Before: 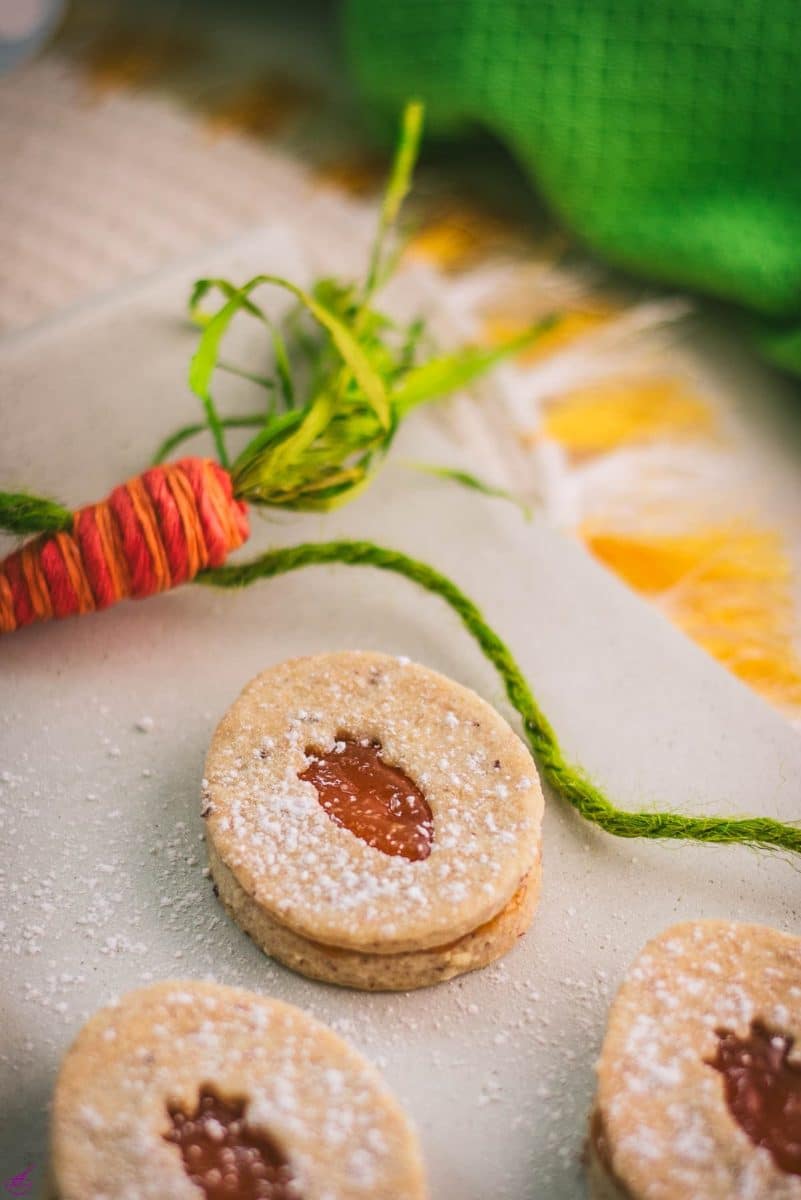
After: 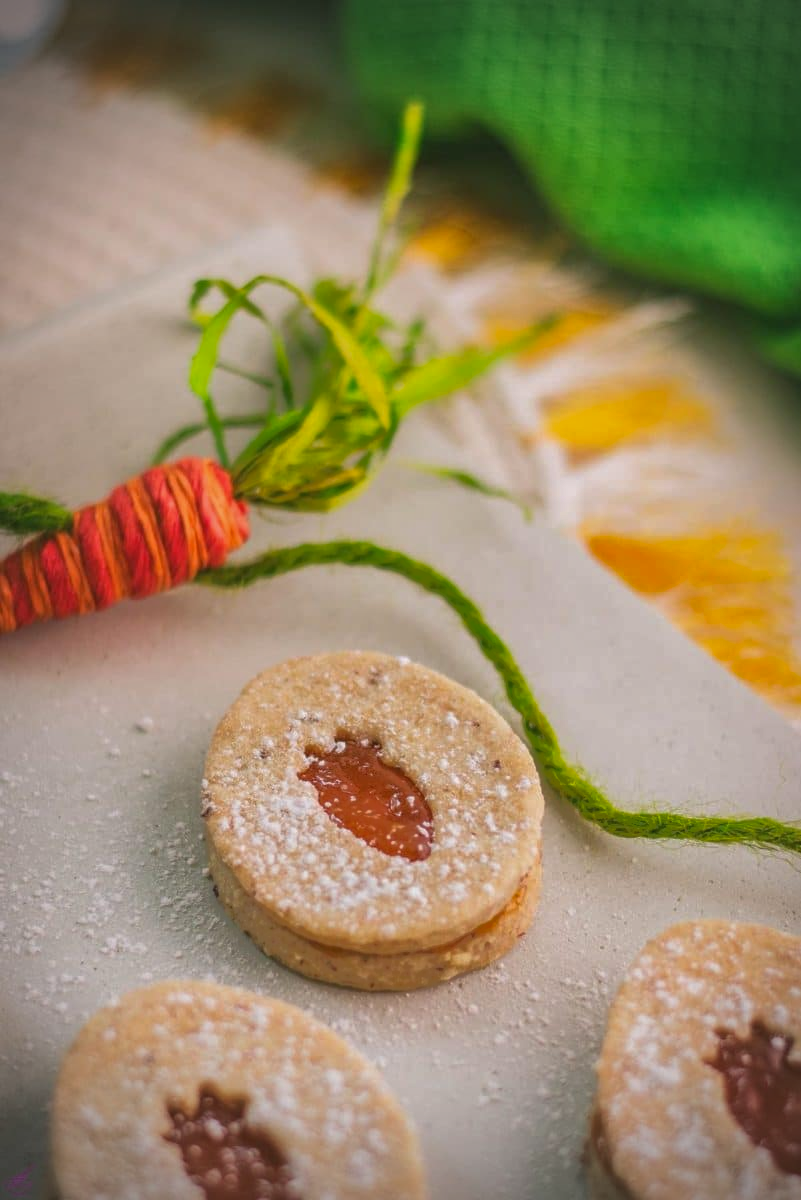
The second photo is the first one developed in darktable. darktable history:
shadows and highlights: shadows 40, highlights -60
vignetting: on, module defaults
